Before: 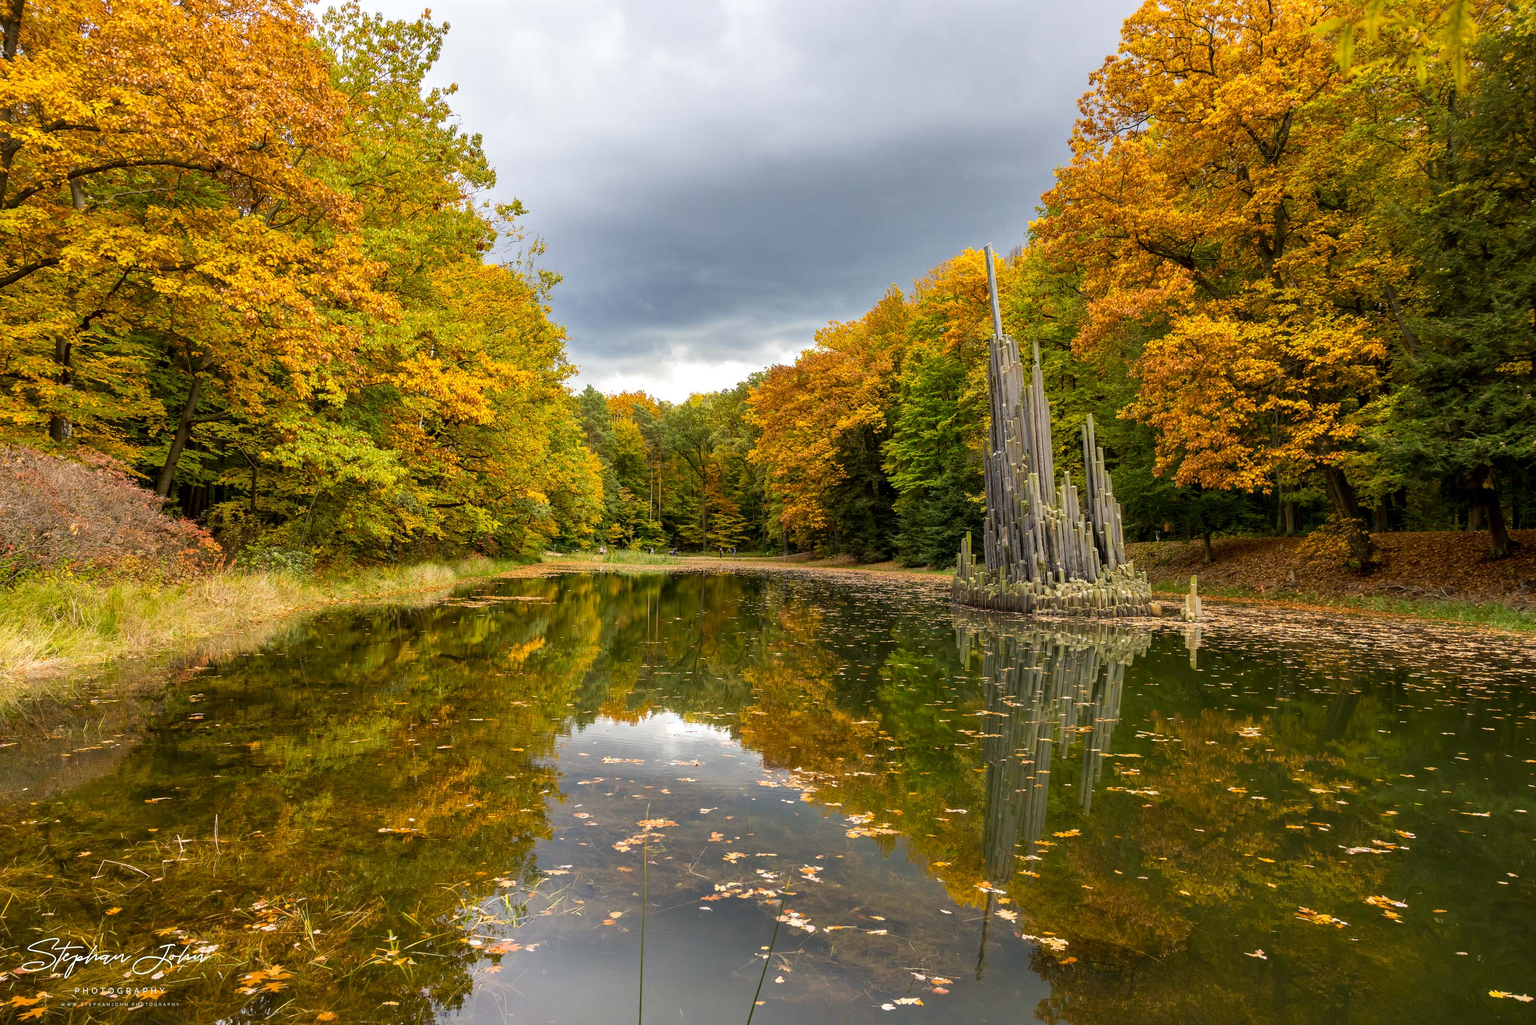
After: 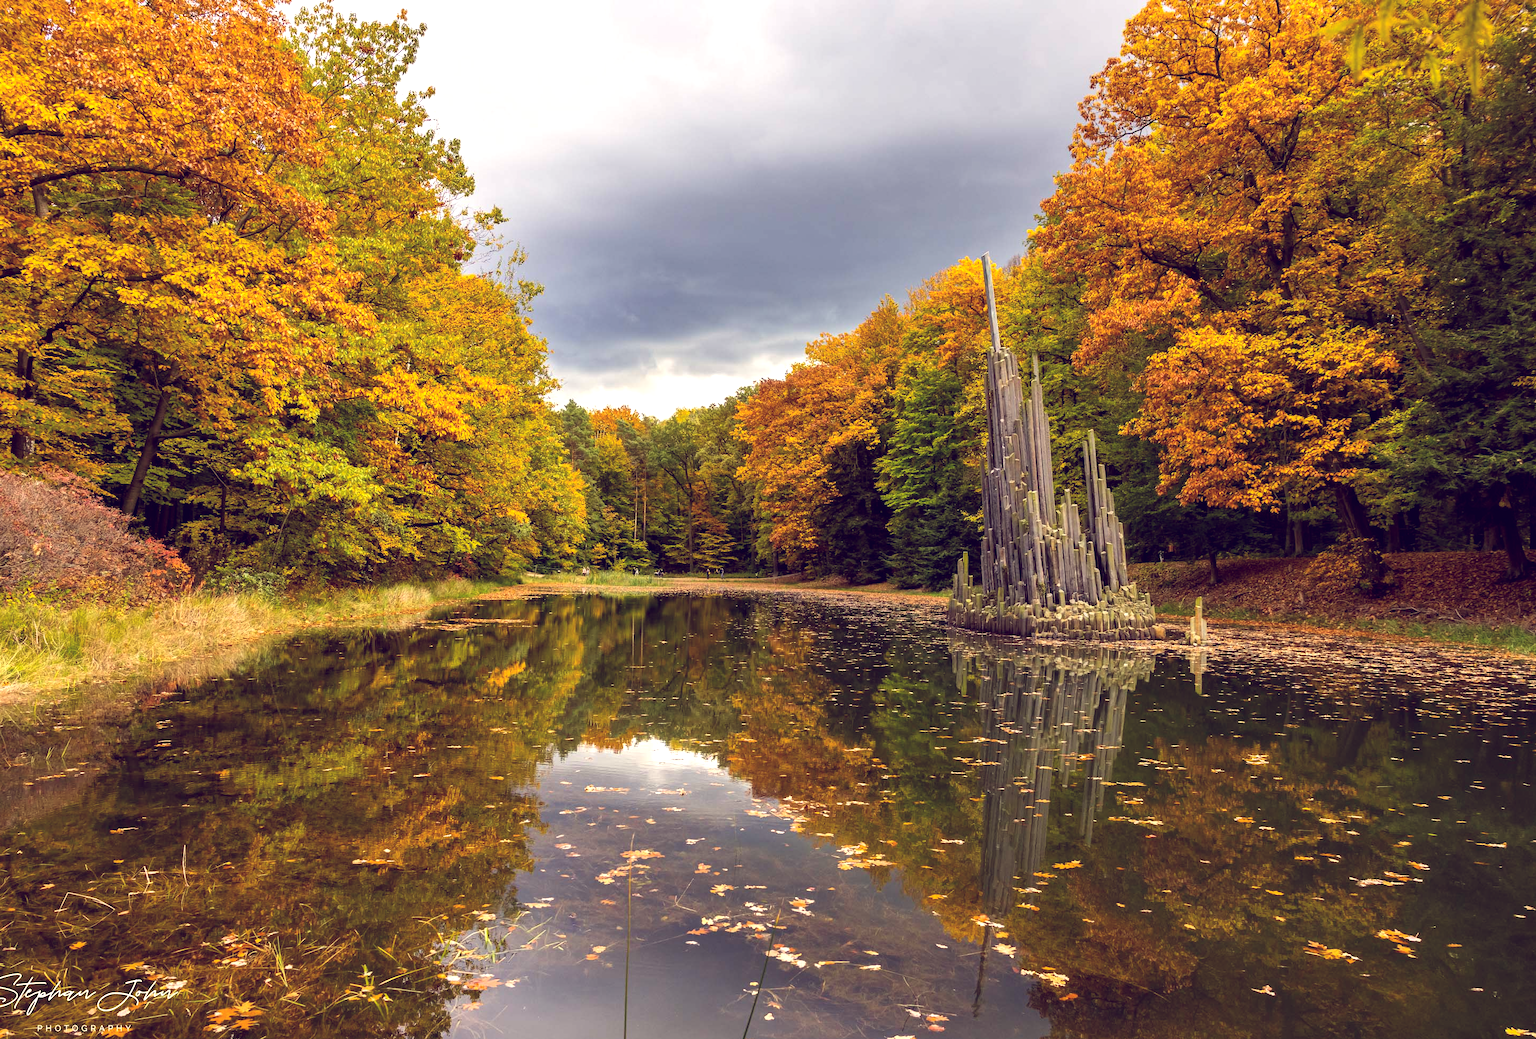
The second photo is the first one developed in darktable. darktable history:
color balance: lift [1.001, 0.997, 0.99, 1.01], gamma [1.007, 1, 0.975, 1.025], gain [1, 1.065, 1.052, 0.935], contrast 13.25%
crop and rotate: left 2.536%, right 1.107%, bottom 2.246%
white balance: emerald 1
